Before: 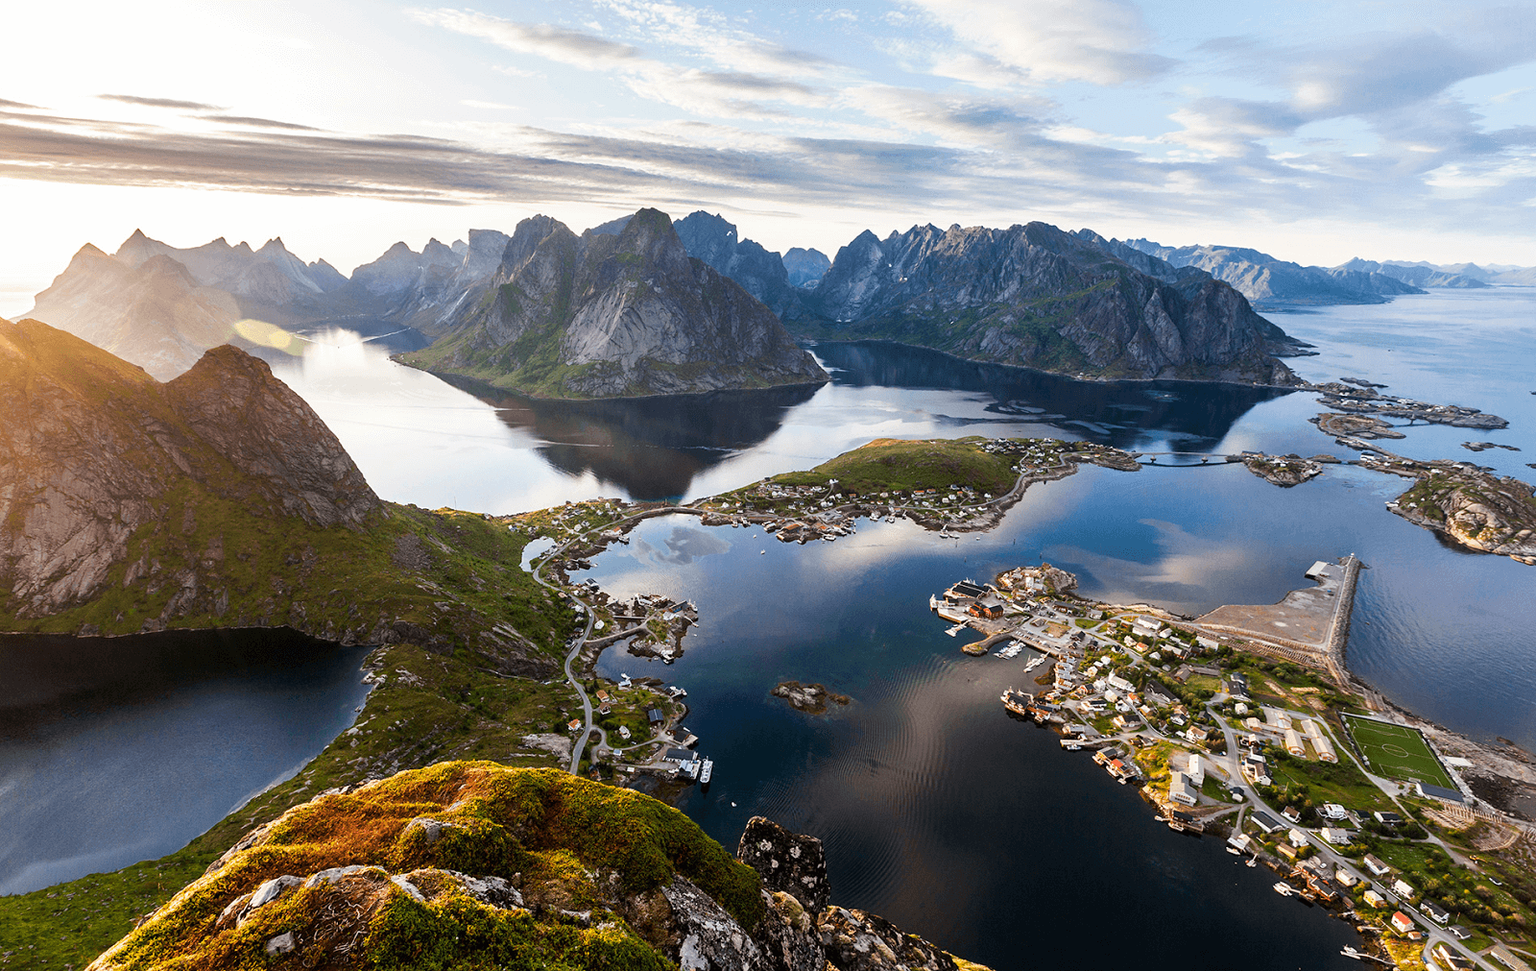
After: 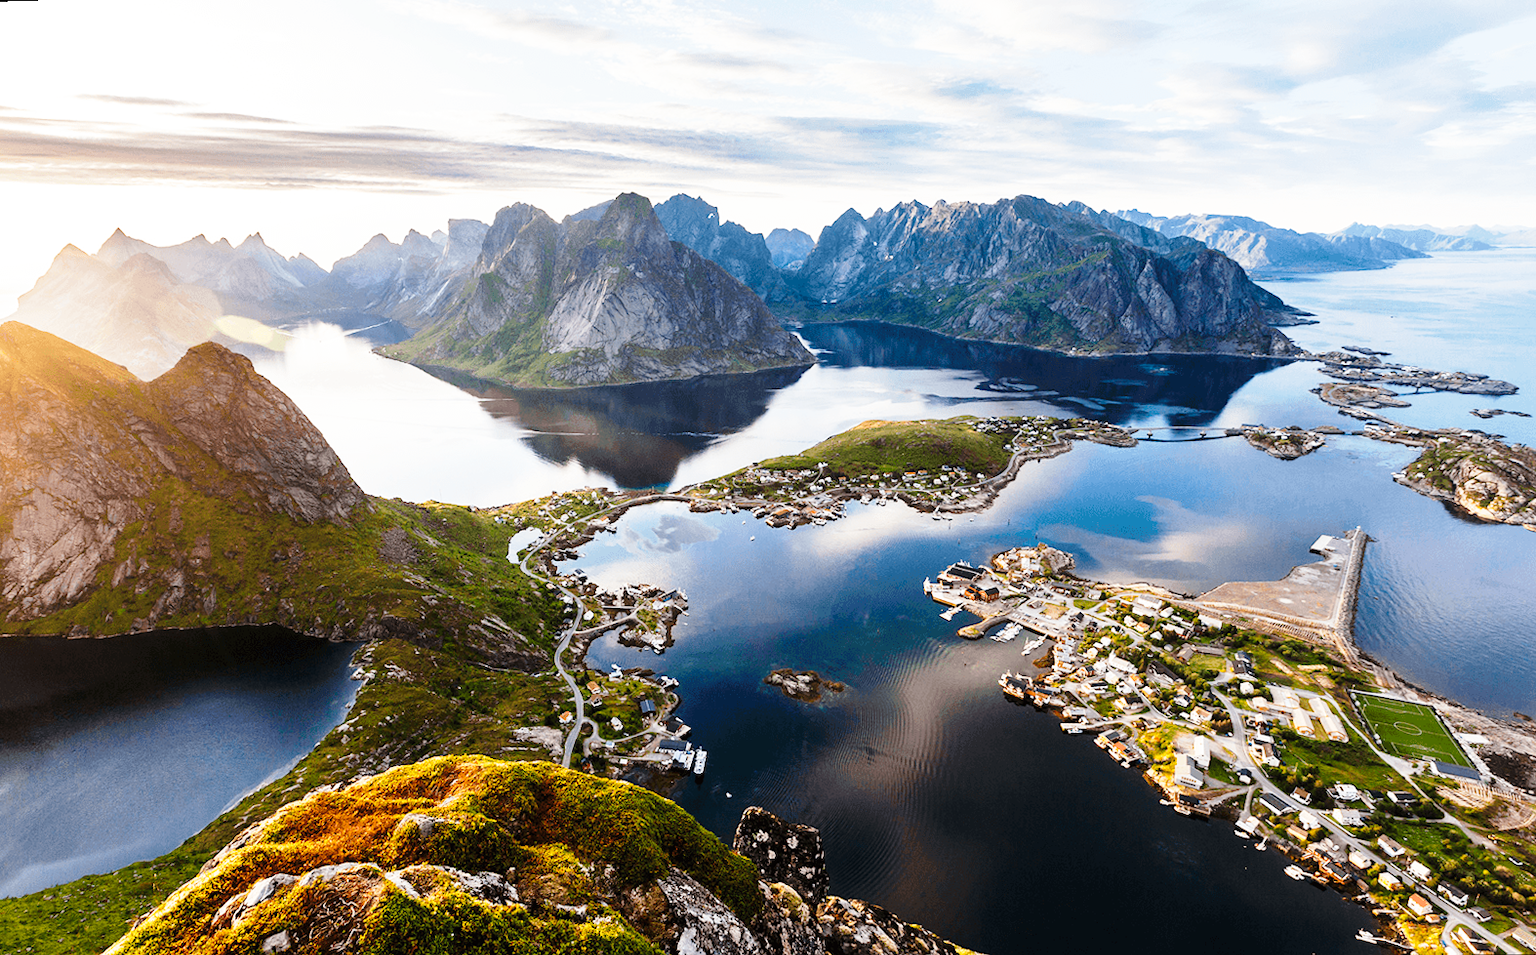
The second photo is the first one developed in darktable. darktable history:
rotate and perspective: rotation -1.32°, lens shift (horizontal) -0.031, crop left 0.015, crop right 0.985, crop top 0.047, crop bottom 0.982
base curve: curves: ch0 [(0, 0) (0.028, 0.03) (0.121, 0.232) (0.46, 0.748) (0.859, 0.968) (1, 1)], preserve colors none
